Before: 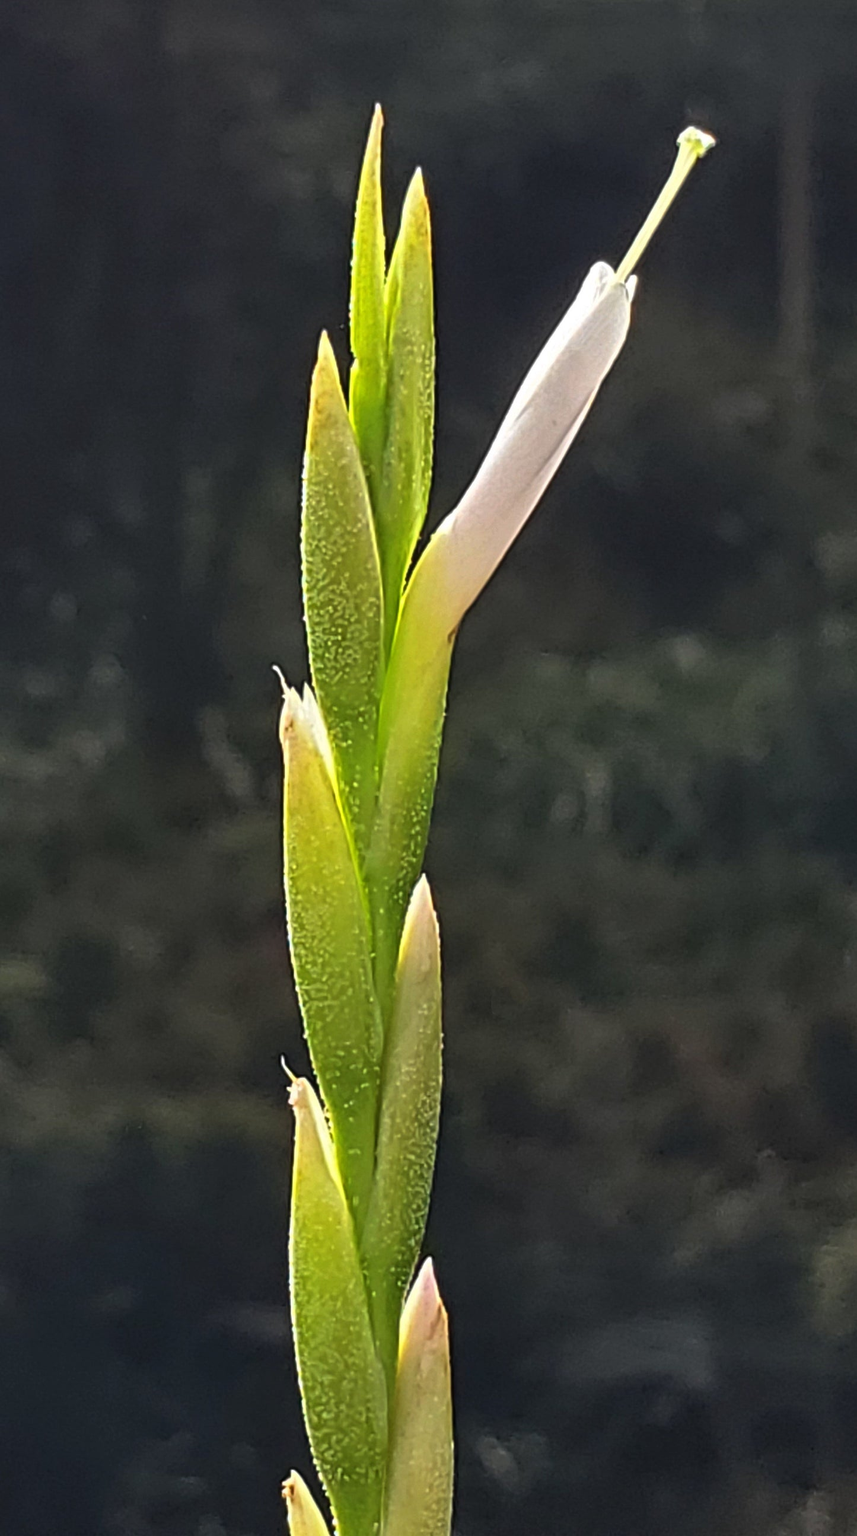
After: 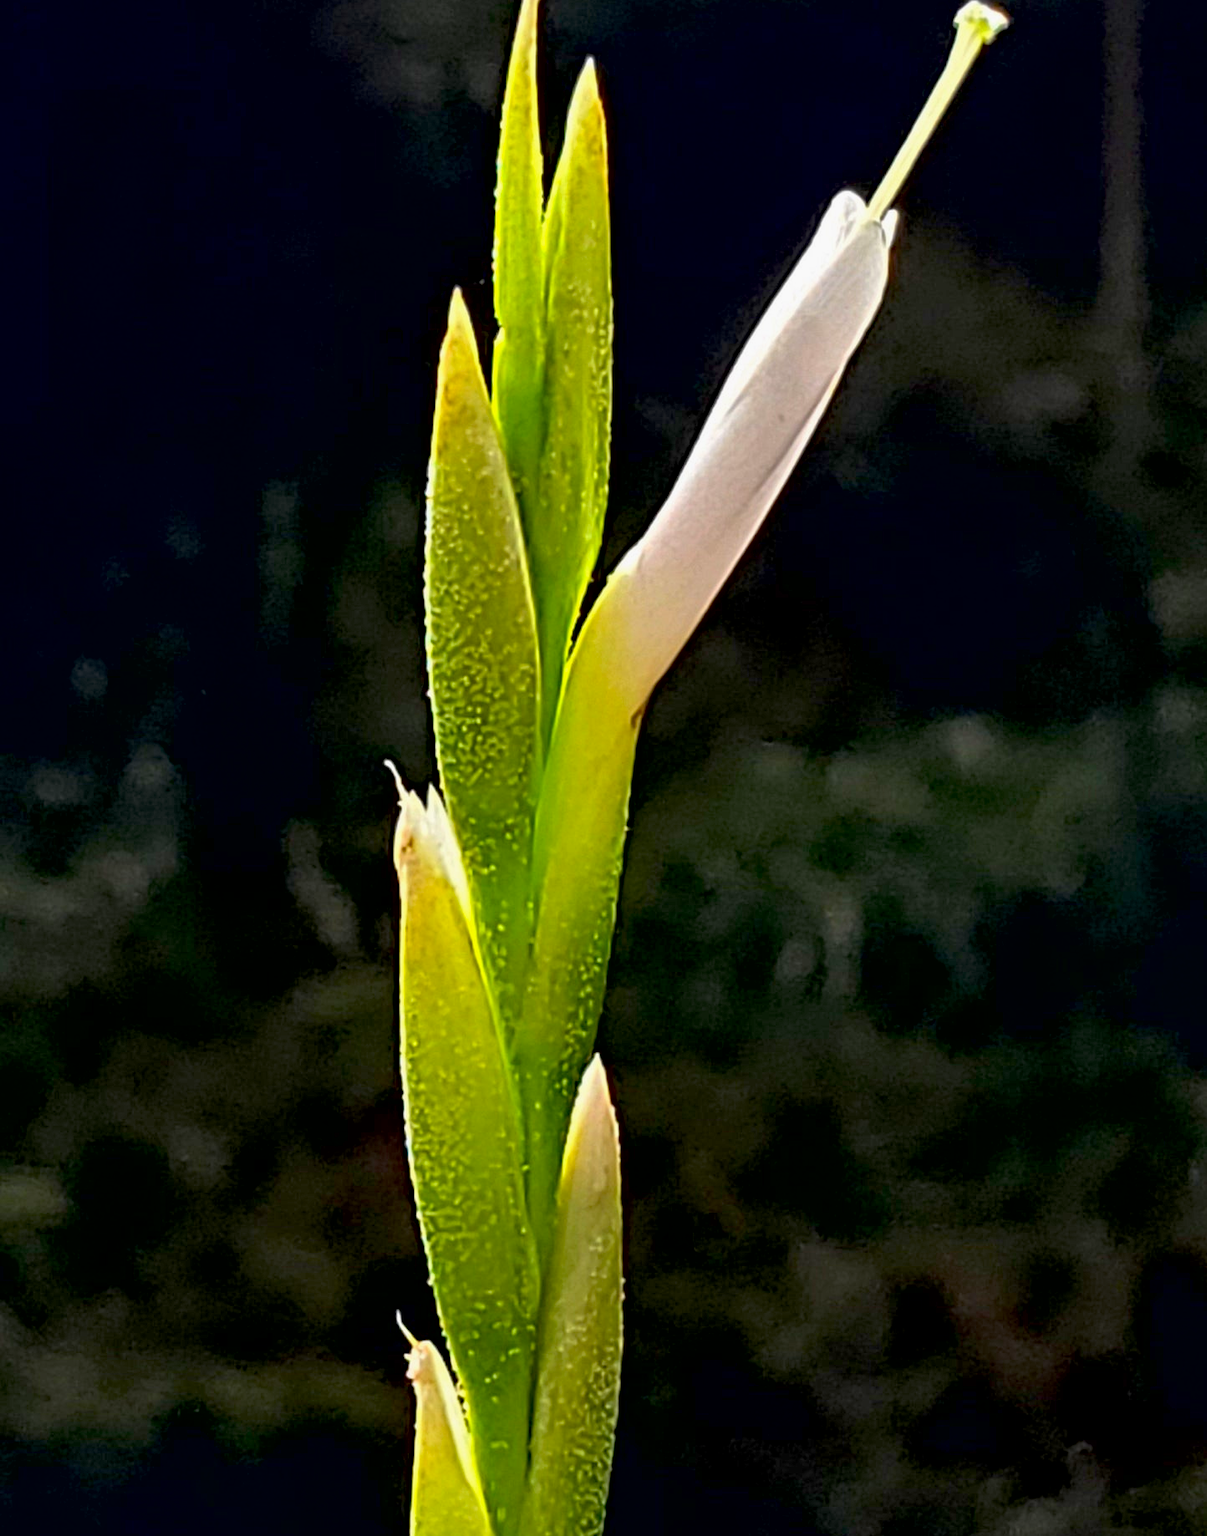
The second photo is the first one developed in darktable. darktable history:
crop and rotate: top 8.299%, bottom 20.699%
contrast brightness saturation: contrast 0.044, saturation 0.163
exposure: black level correction 0.029, exposure -0.08 EV, compensate exposure bias true, compensate highlight preservation false
